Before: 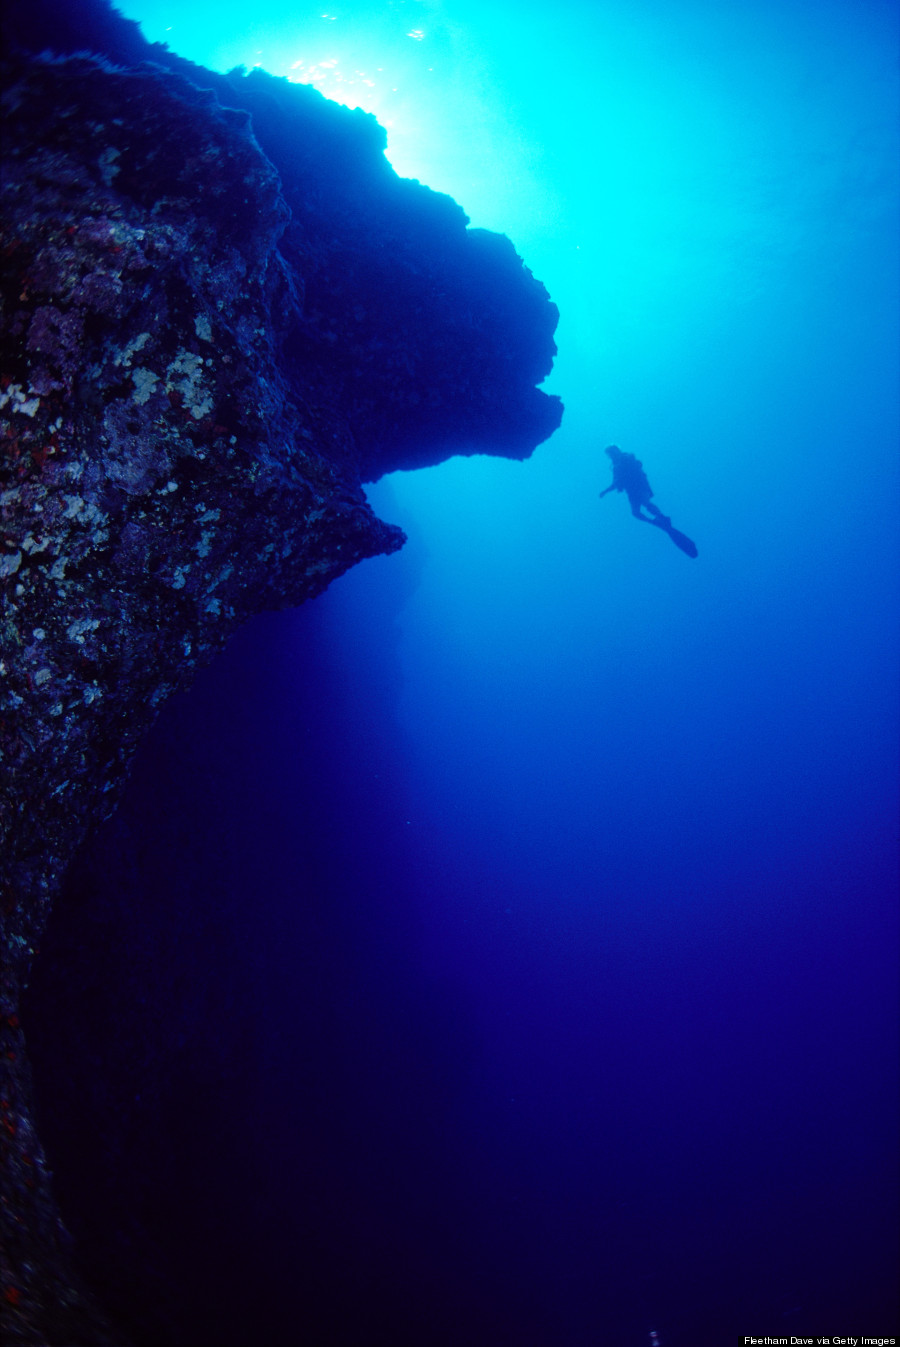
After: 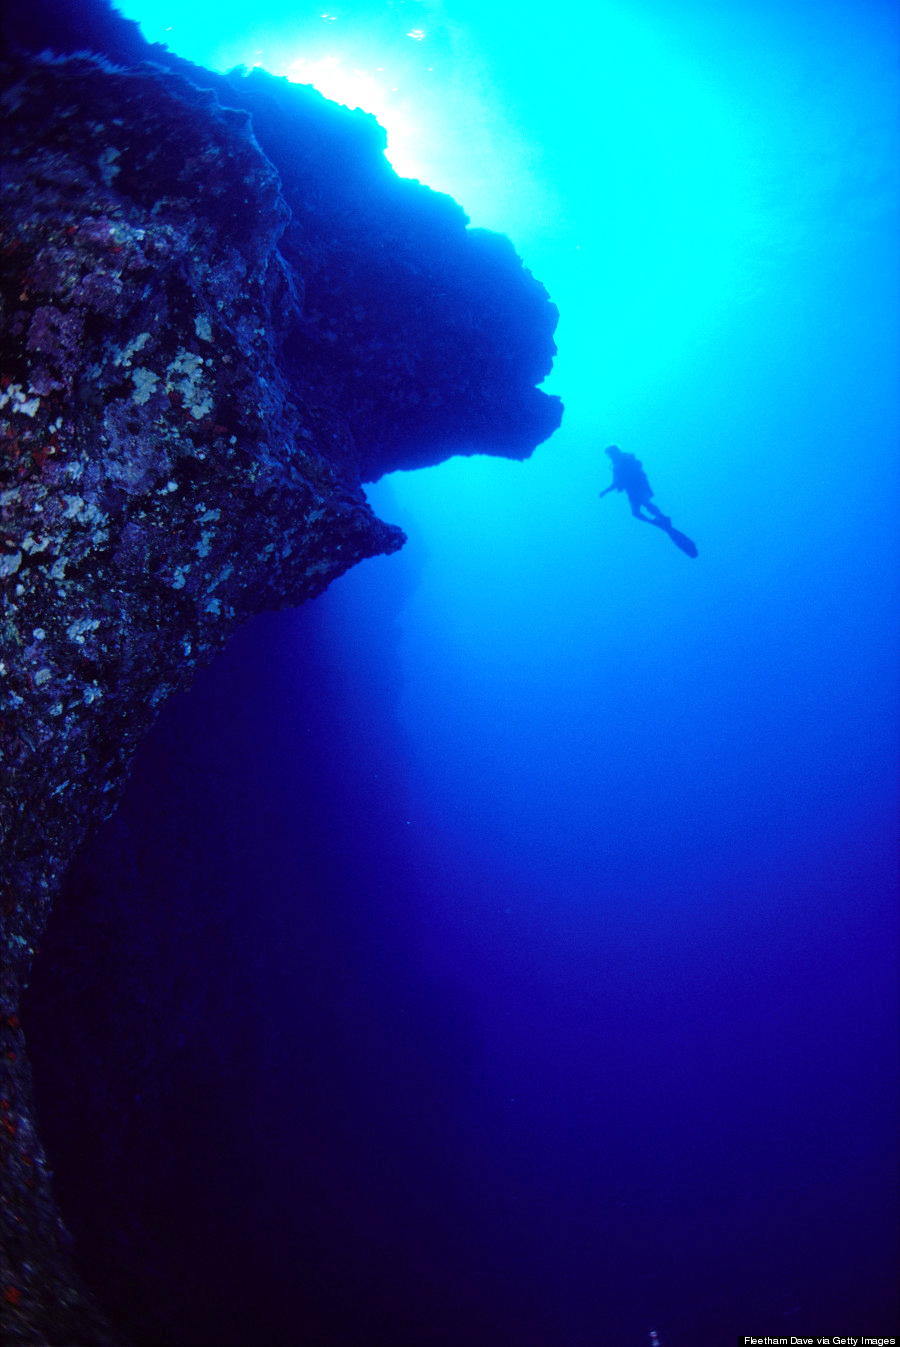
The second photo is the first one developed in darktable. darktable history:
local contrast: mode bilateral grid, contrast 15, coarseness 36, detail 105%, midtone range 0.2
exposure: exposure 0.665 EV, compensate exposure bias true, compensate highlight preservation false
